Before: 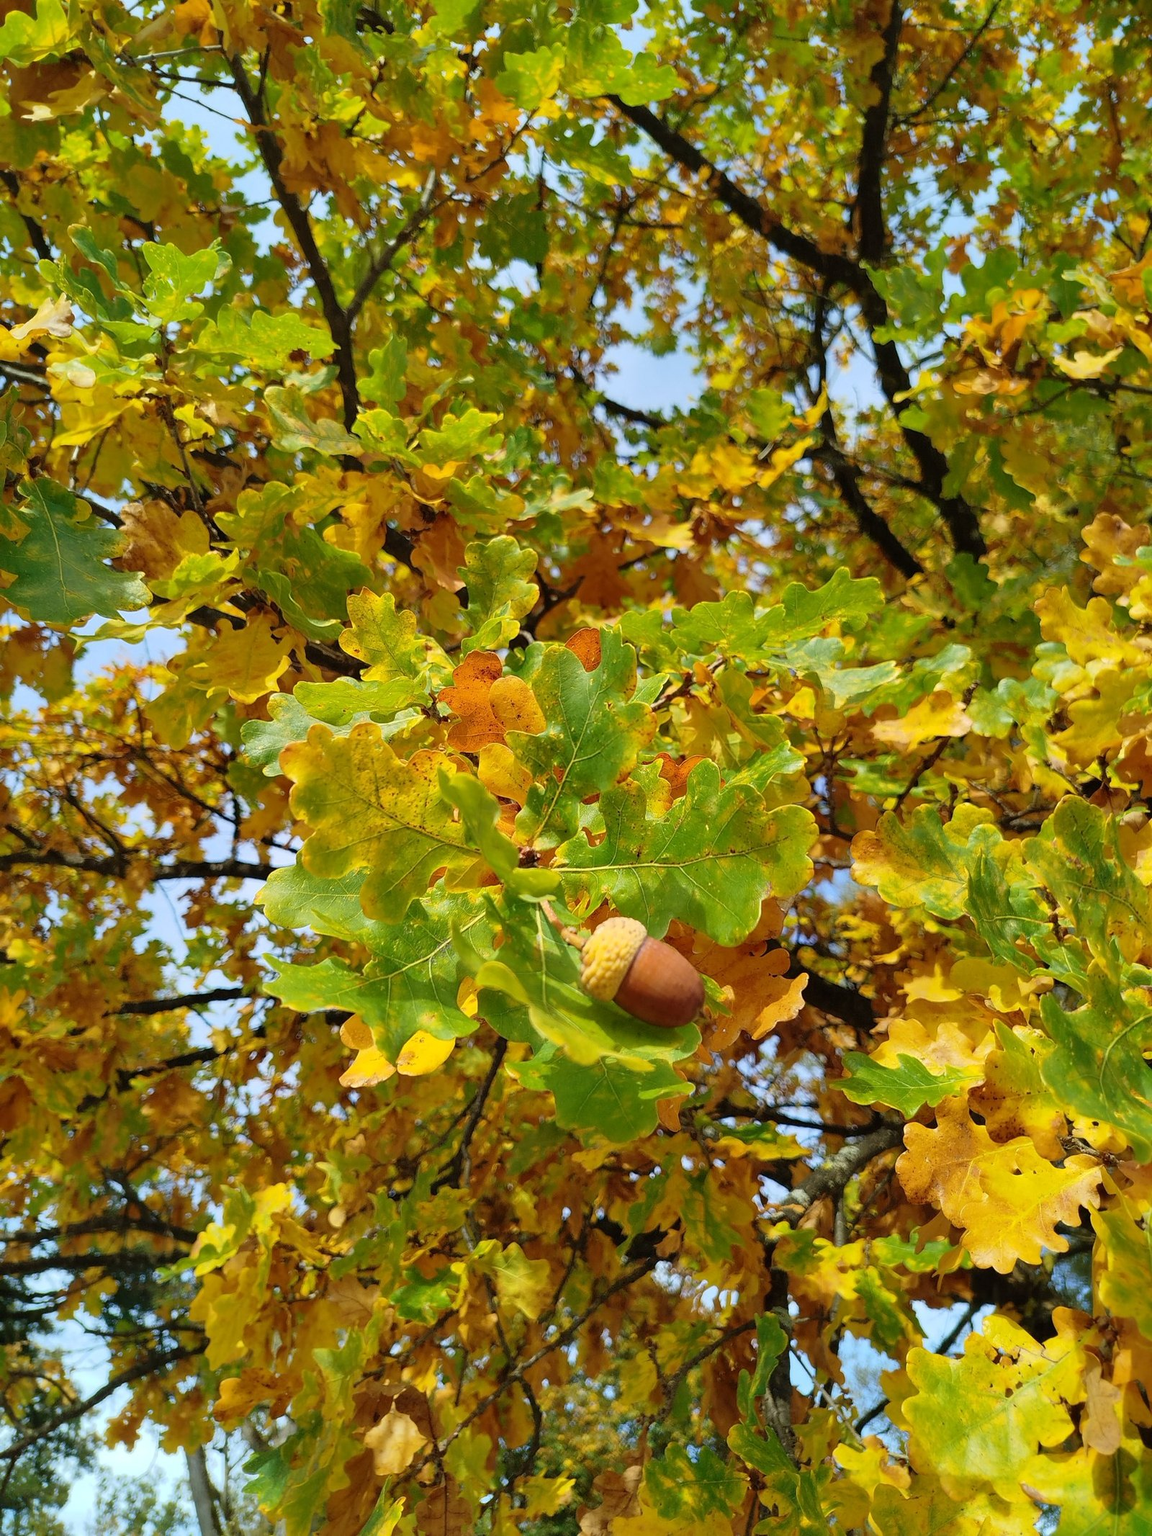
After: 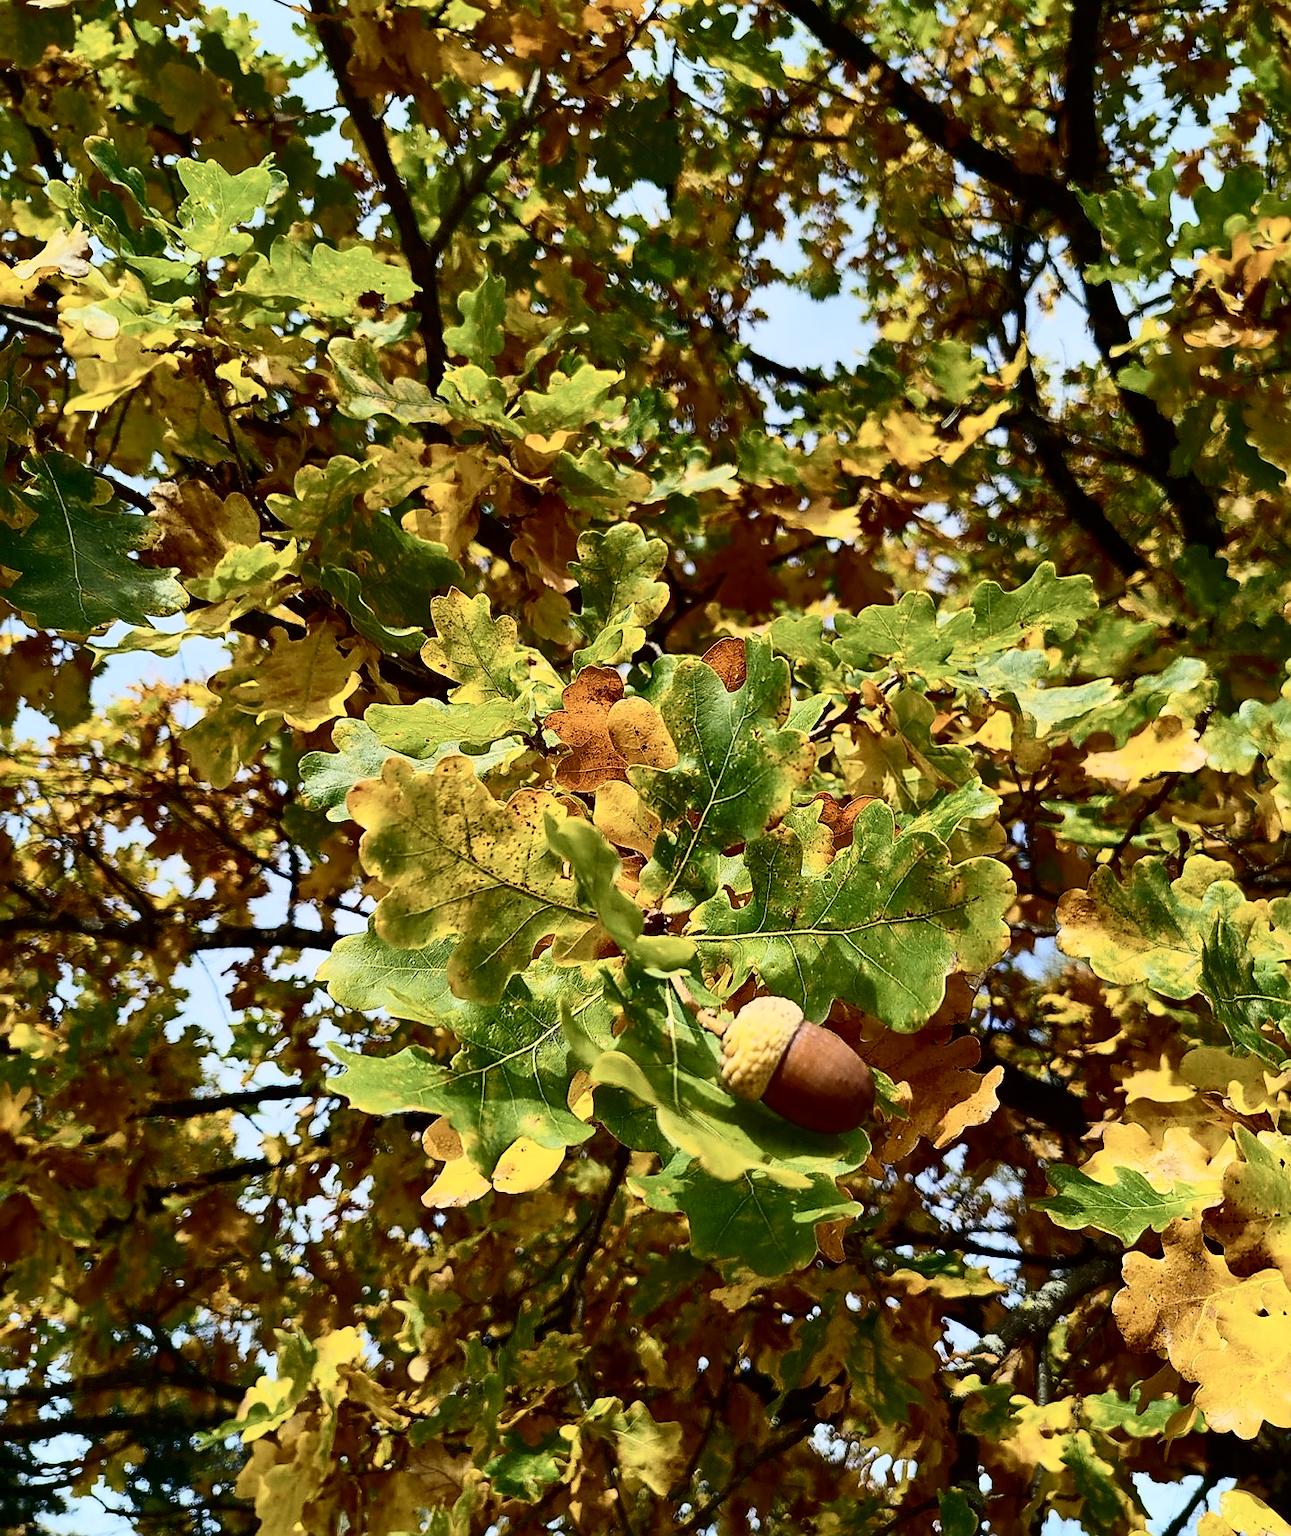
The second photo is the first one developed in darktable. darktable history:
sharpen: on, module defaults
crop: top 7.49%, right 9.717%, bottom 11.943%
contrast brightness saturation: contrast 0.5, saturation -0.1
exposure: exposure -0.36 EV, compensate highlight preservation false
